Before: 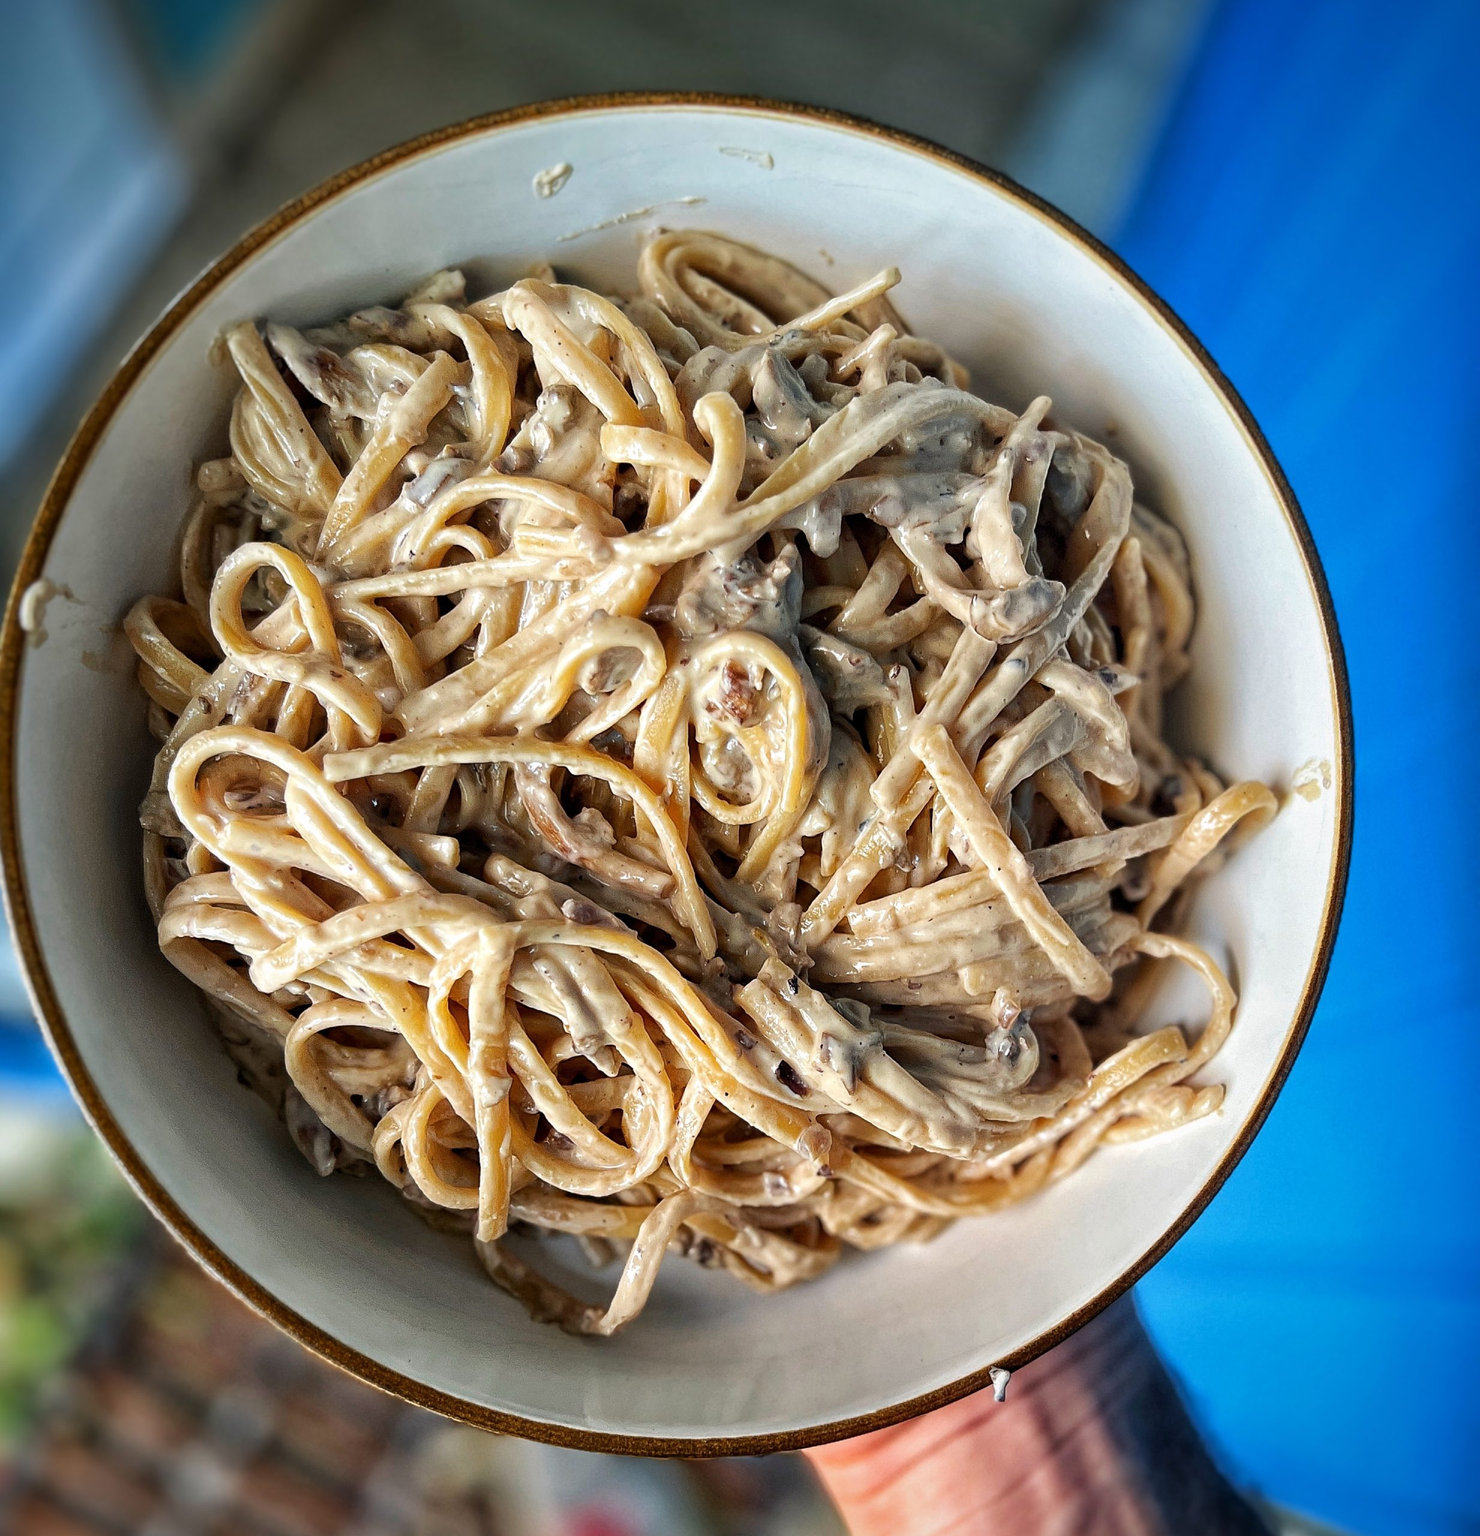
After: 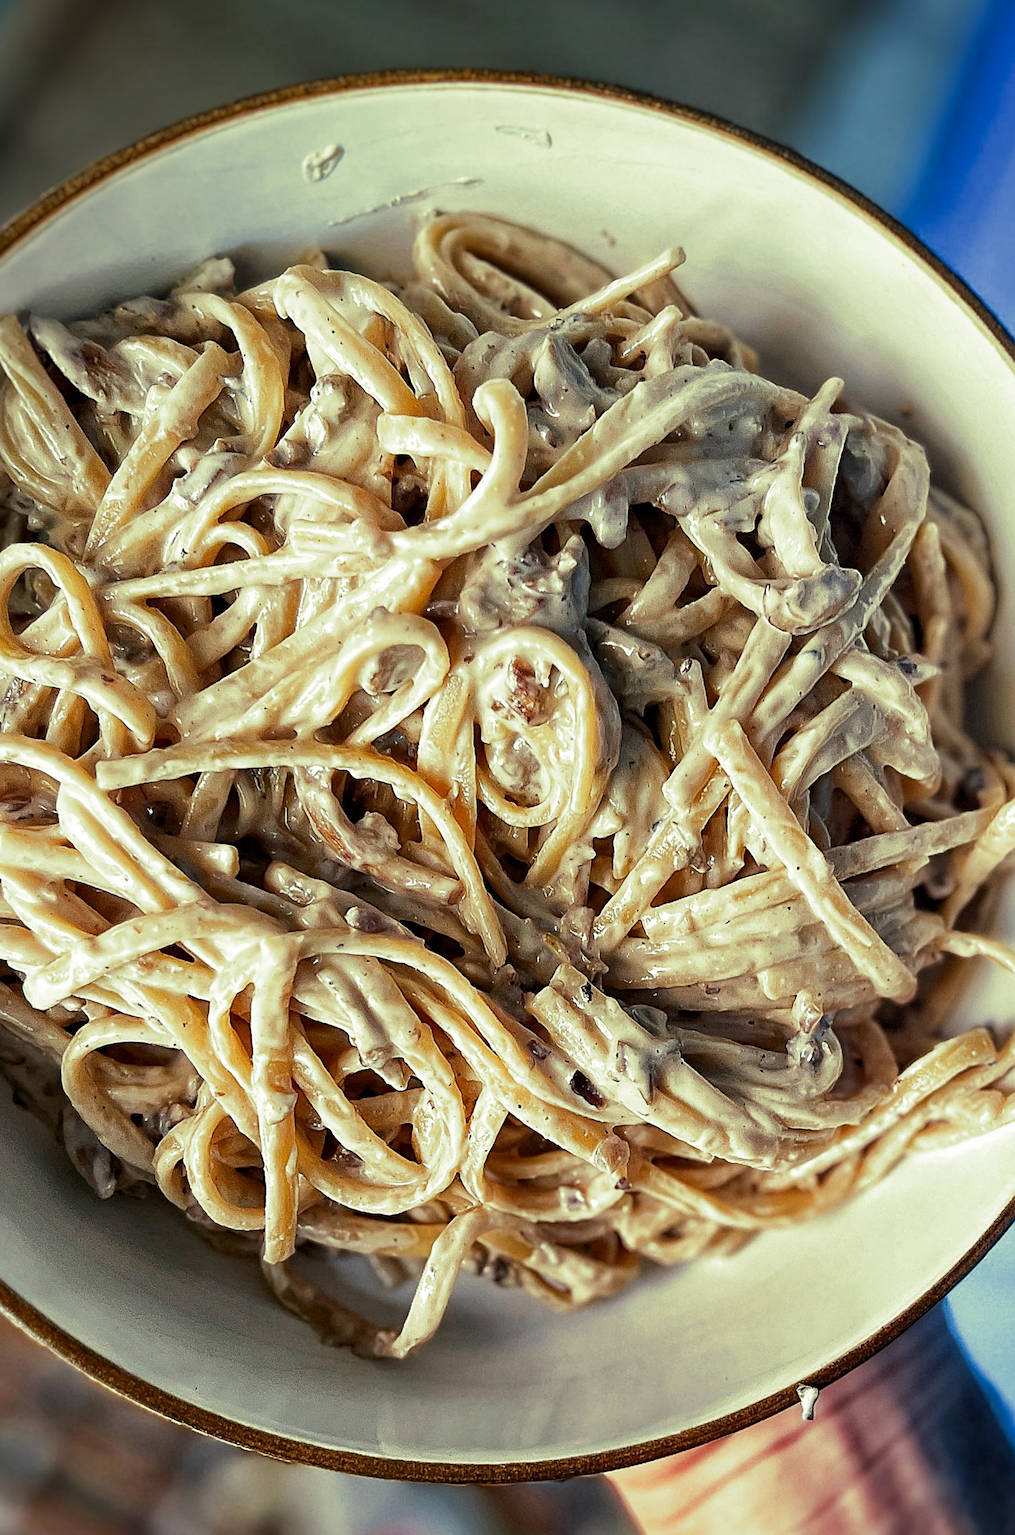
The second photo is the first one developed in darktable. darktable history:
rotate and perspective: rotation -1°, crop left 0.011, crop right 0.989, crop top 0.025, crop bottom 0.975
sharpen: on, module defaults
split-toning: shadows › hue 290.82°, shadows › saturation 0.34, highlights › saturation 0.38, balance 0, compress 50%
crop: left 15.419%, right 17.914%
contrast brightness saturation: contrast 0.08, saturation 0.02
